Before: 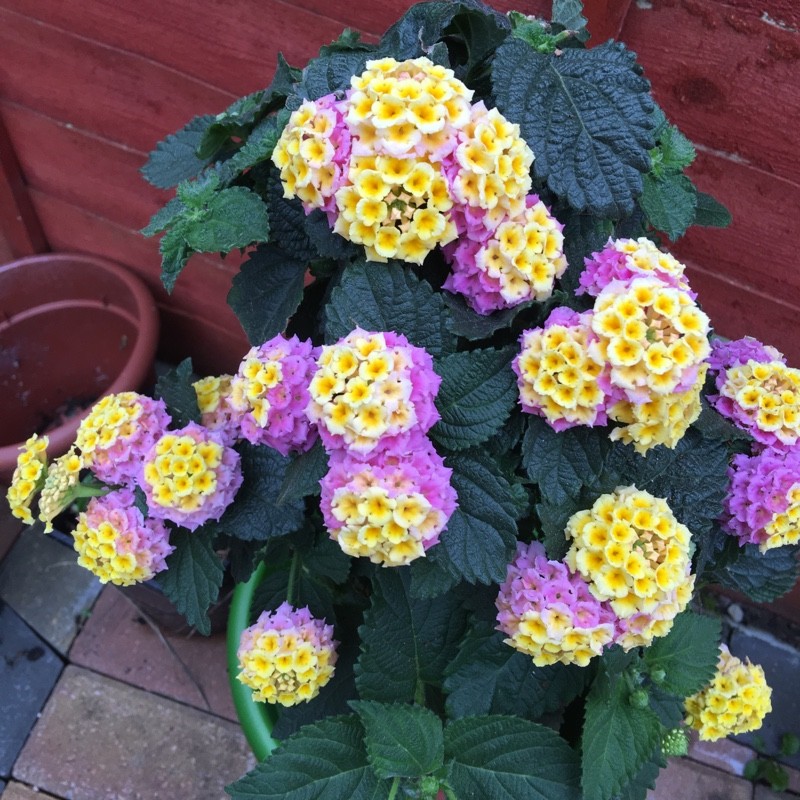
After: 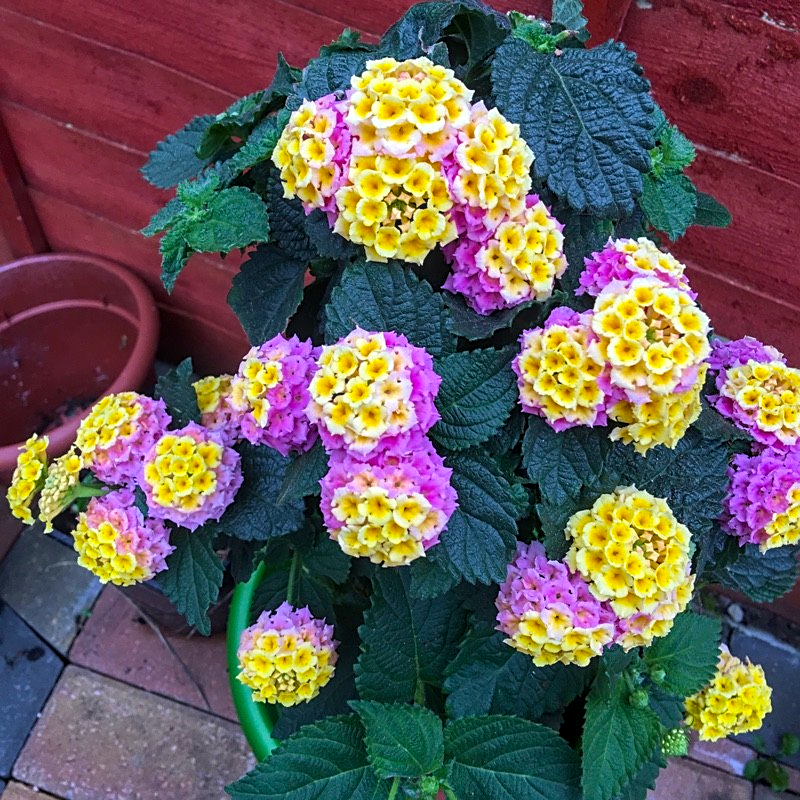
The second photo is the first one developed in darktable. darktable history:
sharpen: on, module defaults
color balance rgb: perceptual saturation grading › global saturation 25%, global vibrance 20%
local contrast: on, module defaults
velvia: strength 15%
